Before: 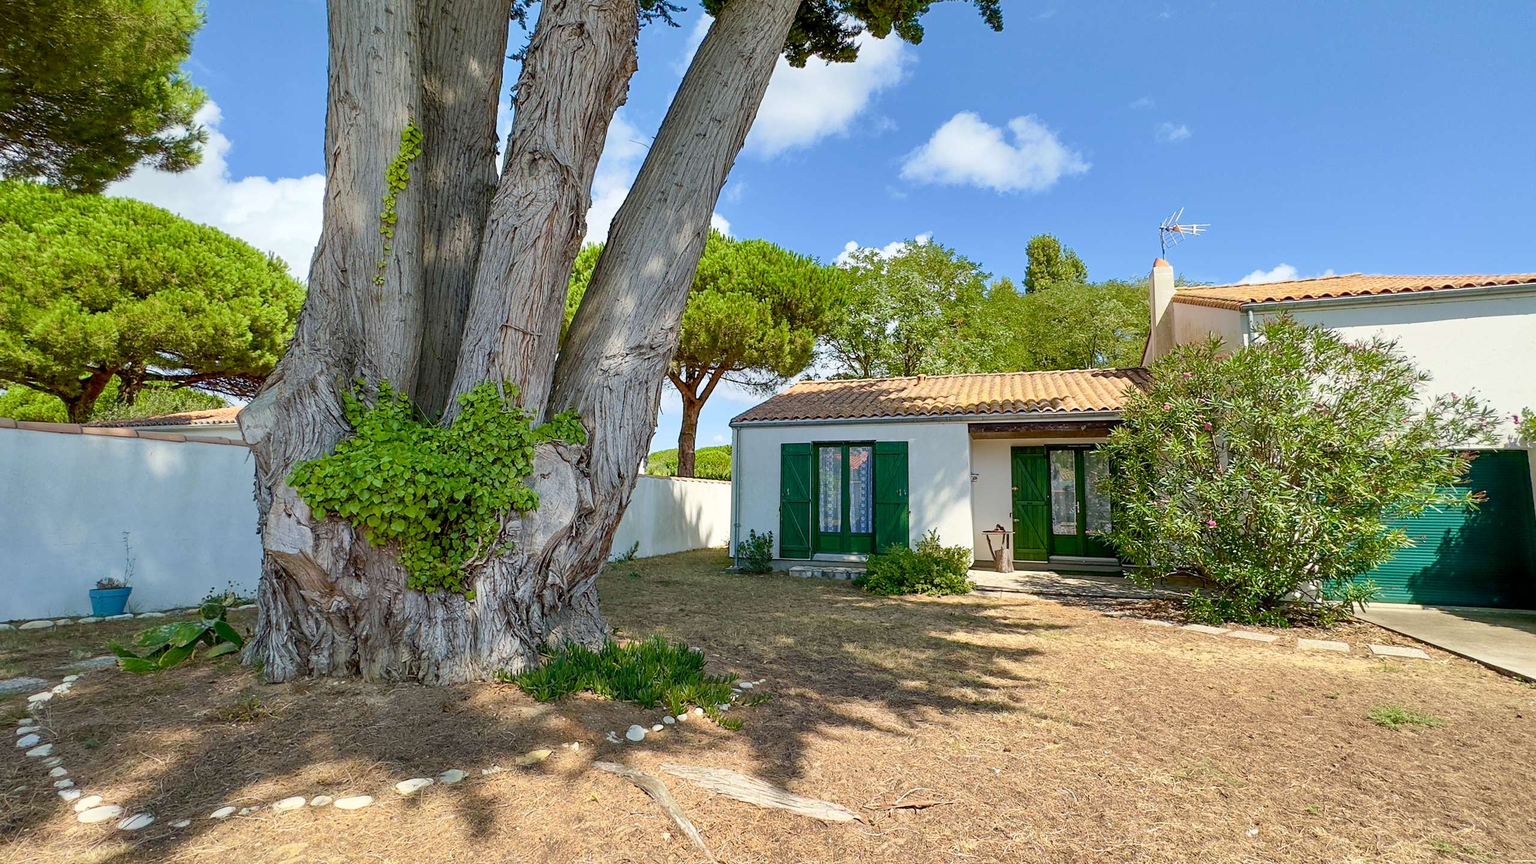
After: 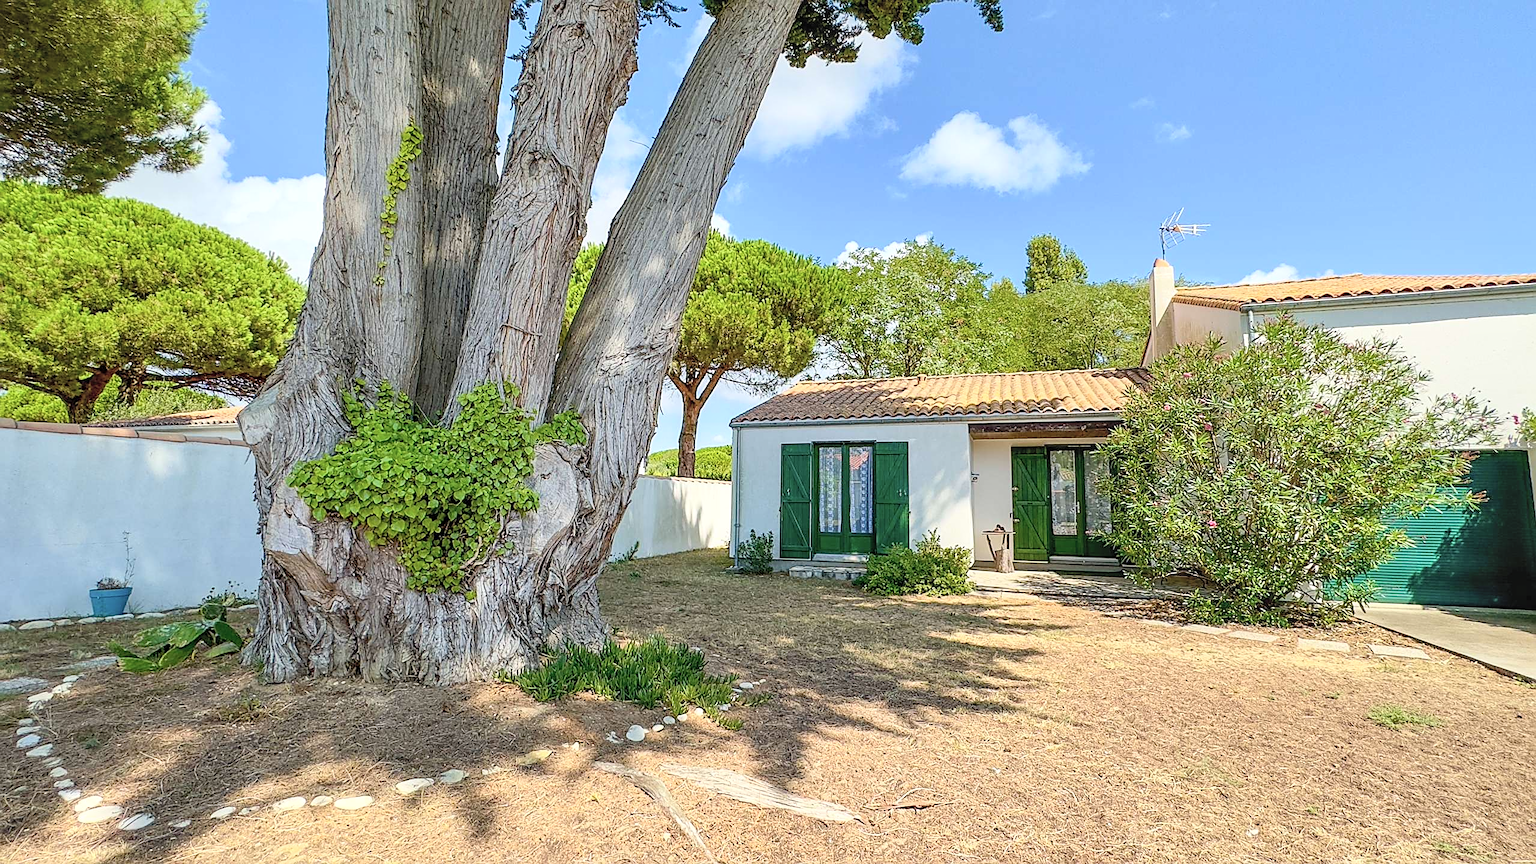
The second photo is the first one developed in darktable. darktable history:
contrast brightness saturation: contrast 0.144, brightness 0.229
local contrast: detail 118%
sharpen: amount 0.598
